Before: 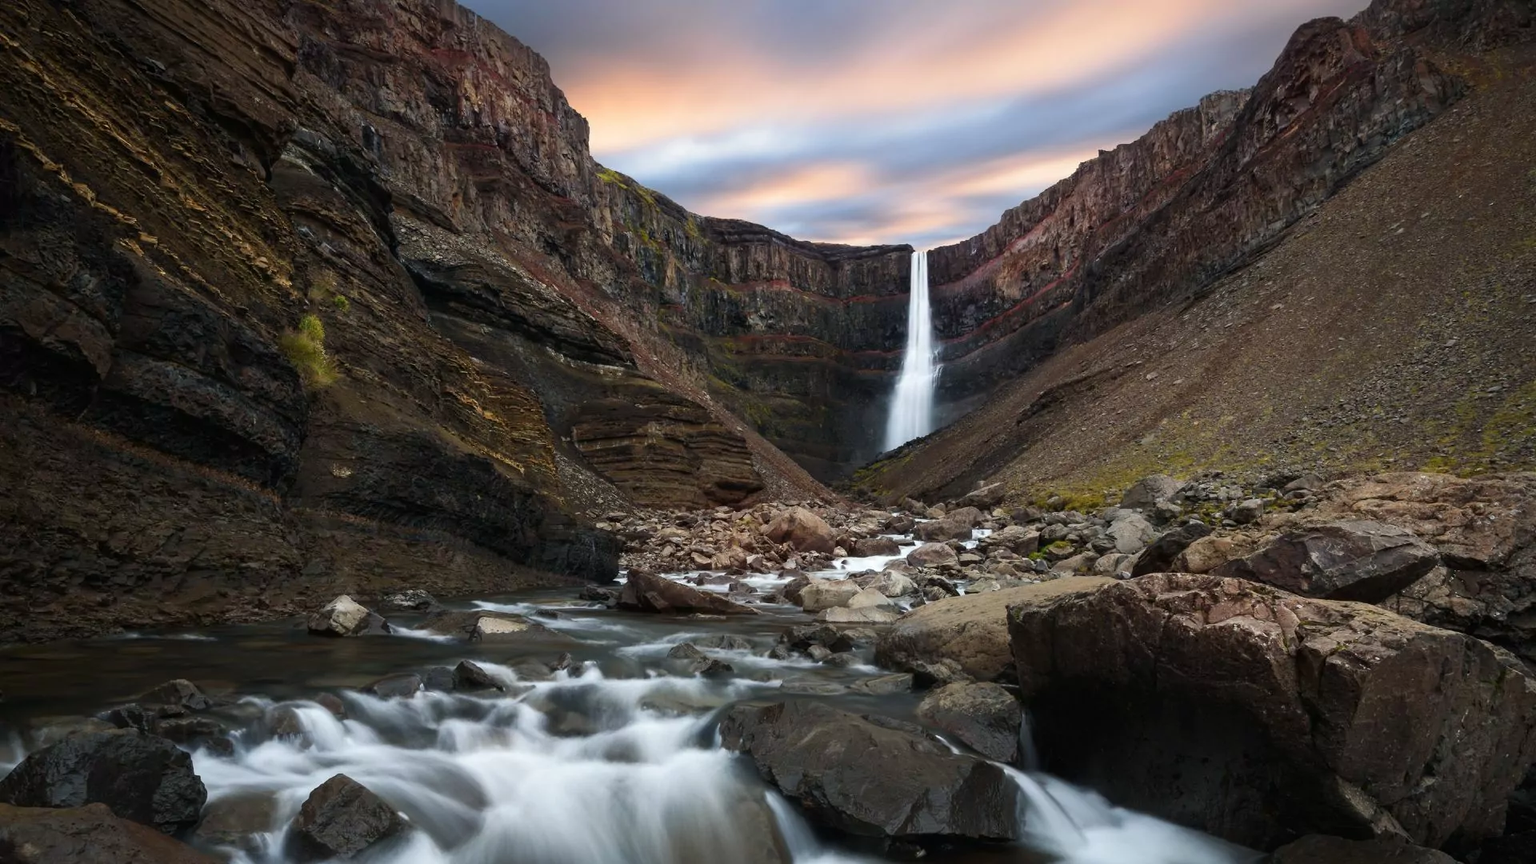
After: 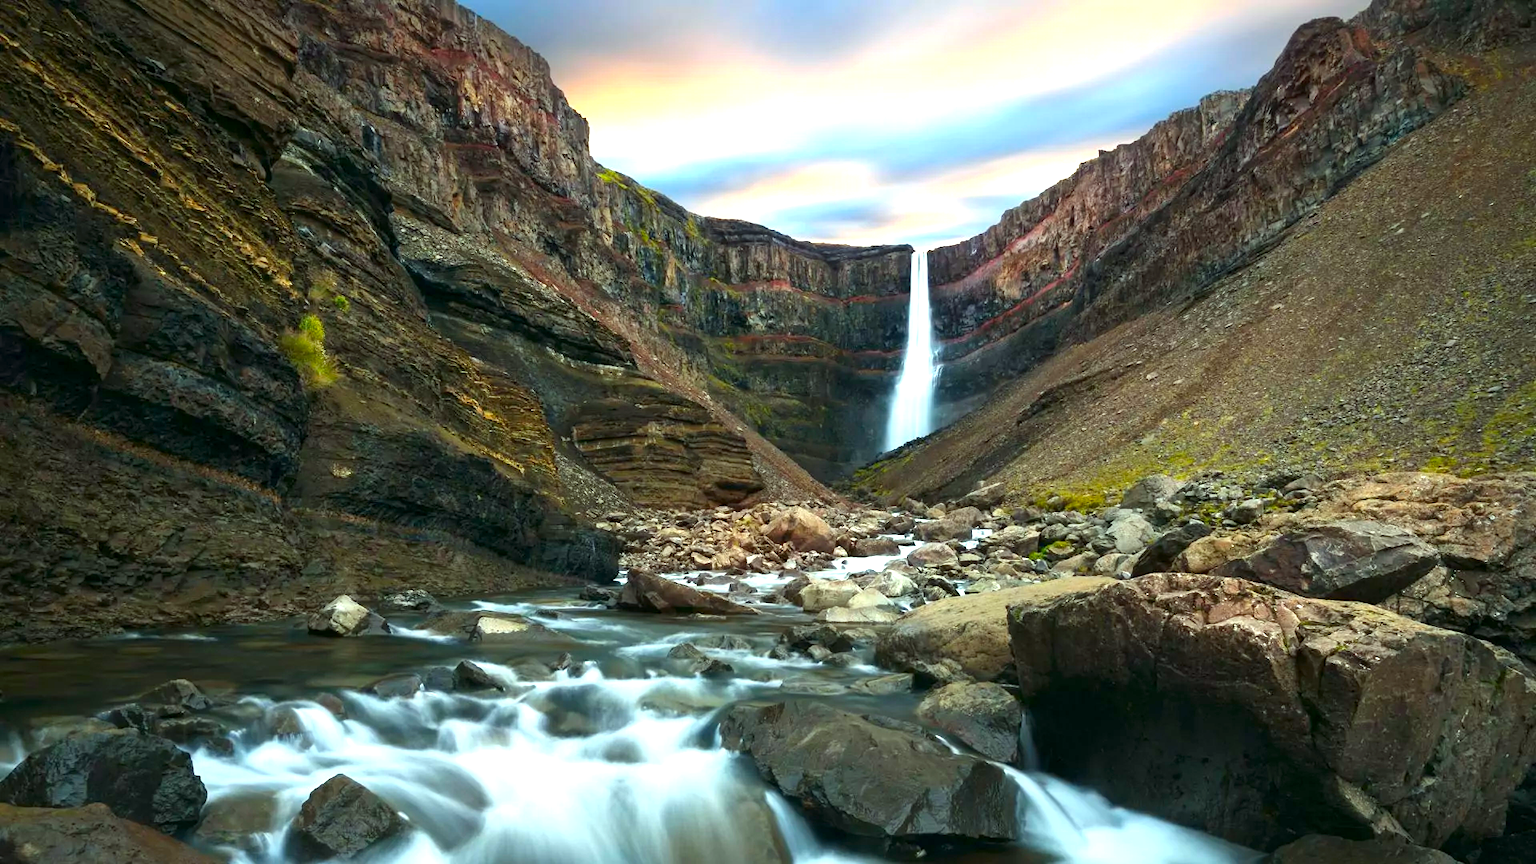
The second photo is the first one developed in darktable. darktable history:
local contrast: mode bilateral grid, contrast 20, coarseness 50, detail 119%, midtone range 0.2
exposure: black level correction 0, exposure 1.001 EV, compensate highlight preservation false
color correction: highlights a* -7.49, highlights b* 1.58, shadows a* -3.67, saturation 1.4
